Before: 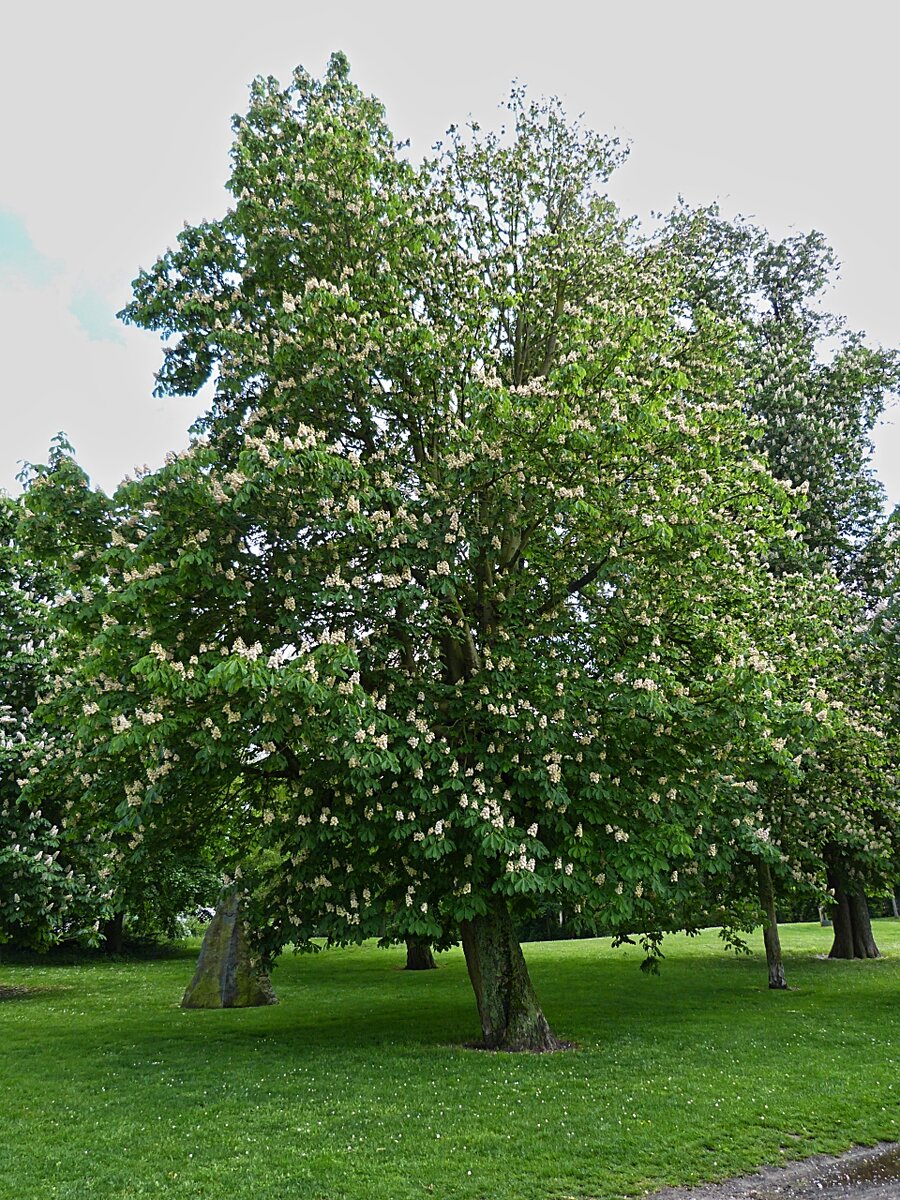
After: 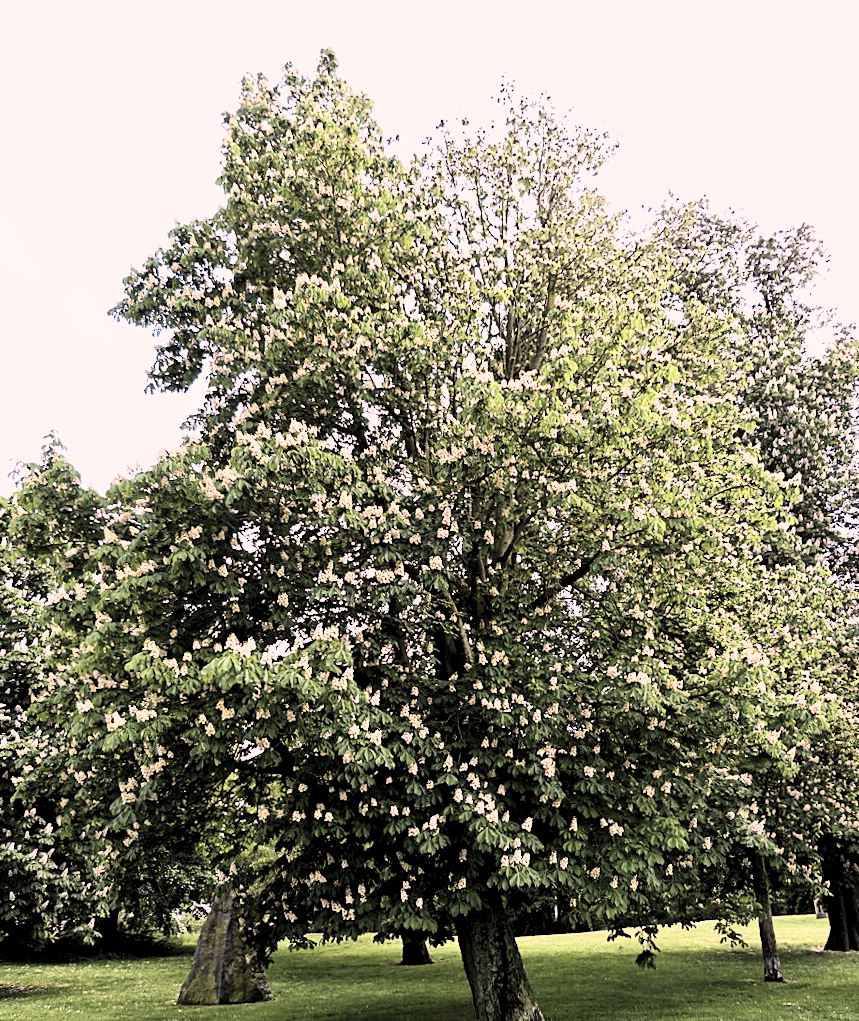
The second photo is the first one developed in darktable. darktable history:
color correction: highlights a* 12.77, highlights b* 5.47
base curve: curves: ch0 [(0, 0) (0.007, 0.004) (0.027, 0.03) (0.046, 0.07) (0.207, 0.54) (0.442, 0.872) (0.673, 0.972) (1, 1)]
contrast brightness saturation: contrast -0.063, saturation -0.413
levels: mode automatic, black 8.57%, levels [0, 0.435, 0.917]
crop and rotate: angle 0.406°, left 0.405%, right 3.233%, bottom 14.065%
local contrast: mode bilateral grid, contrast 15, coarseness 37, detail 104%, midtone range 0.2
